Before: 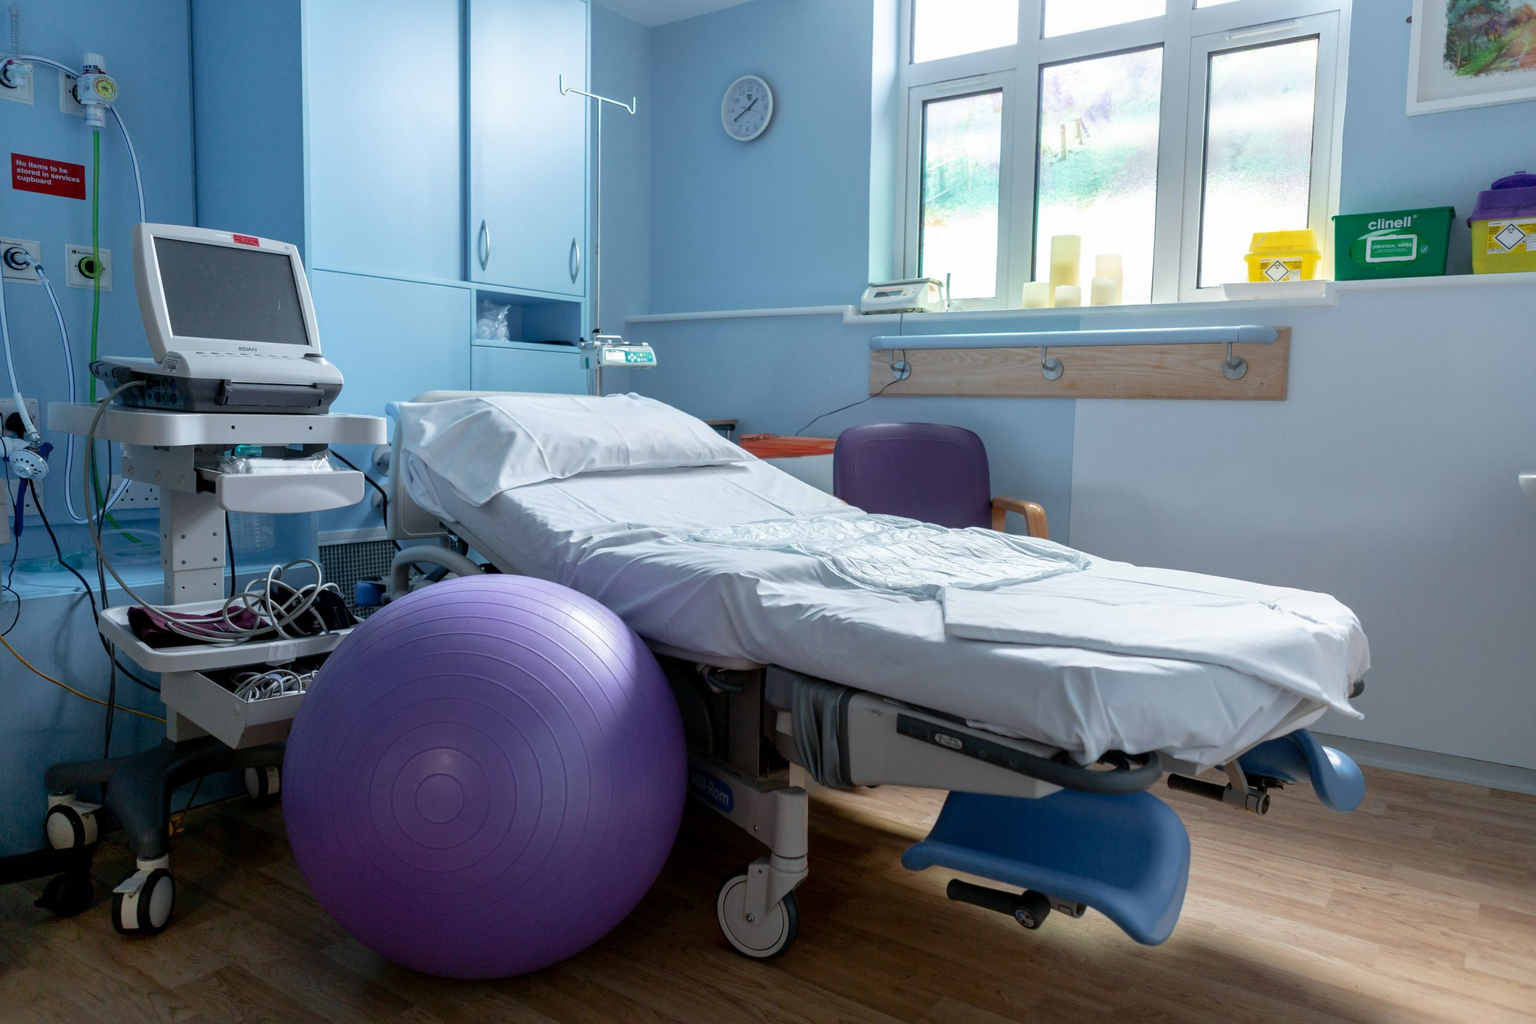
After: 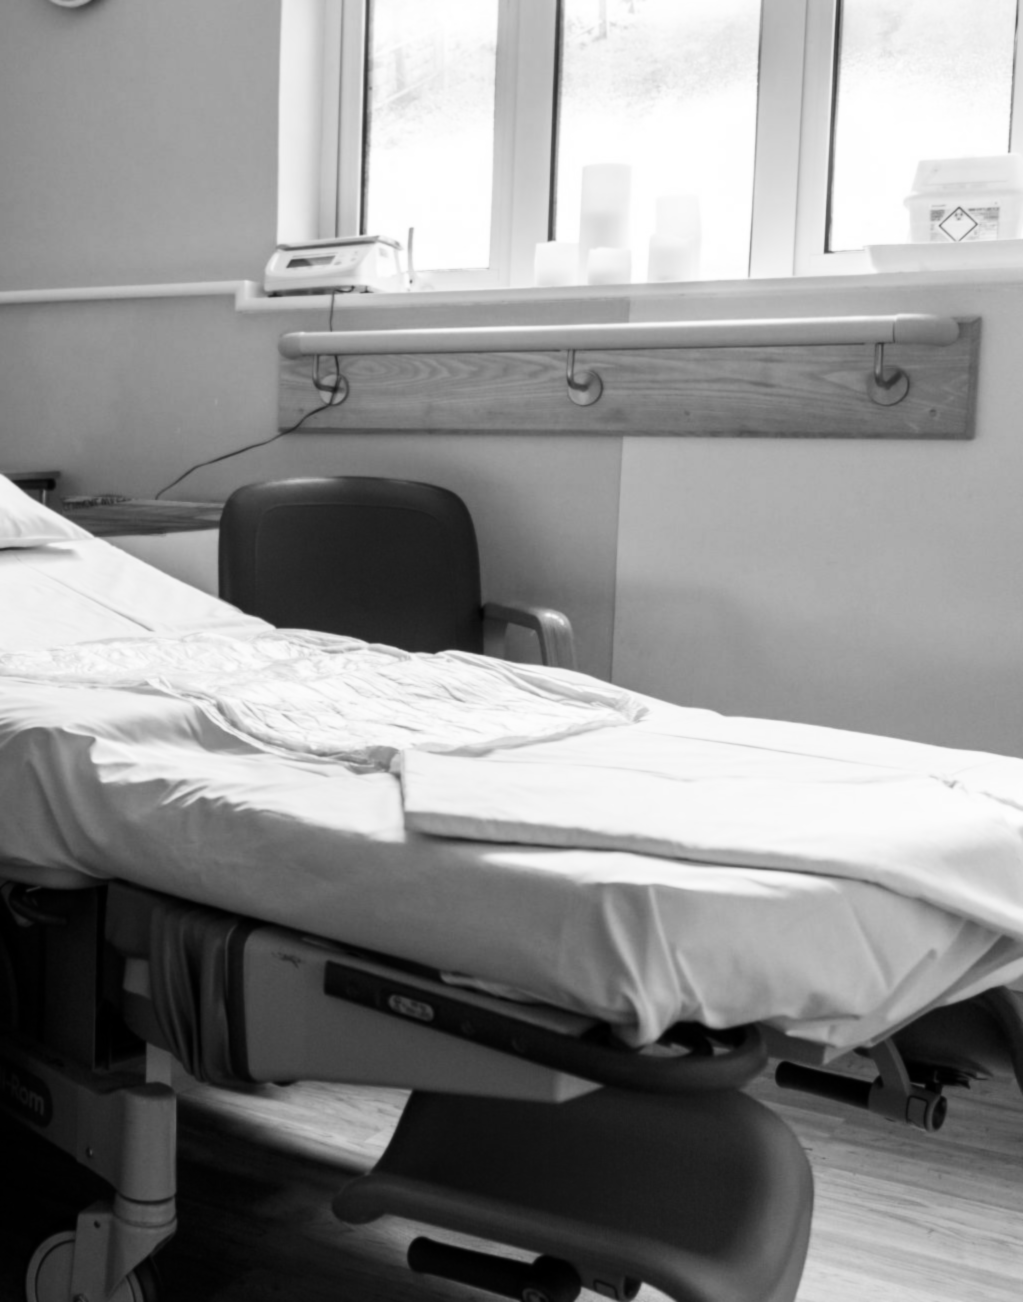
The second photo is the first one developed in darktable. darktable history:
crop: left 45.721%, top 13.393%, right 14.118%, bottom 10.01%
lowpass: radius 0.76, contrast 1.56, saturation 0, unbound 0
